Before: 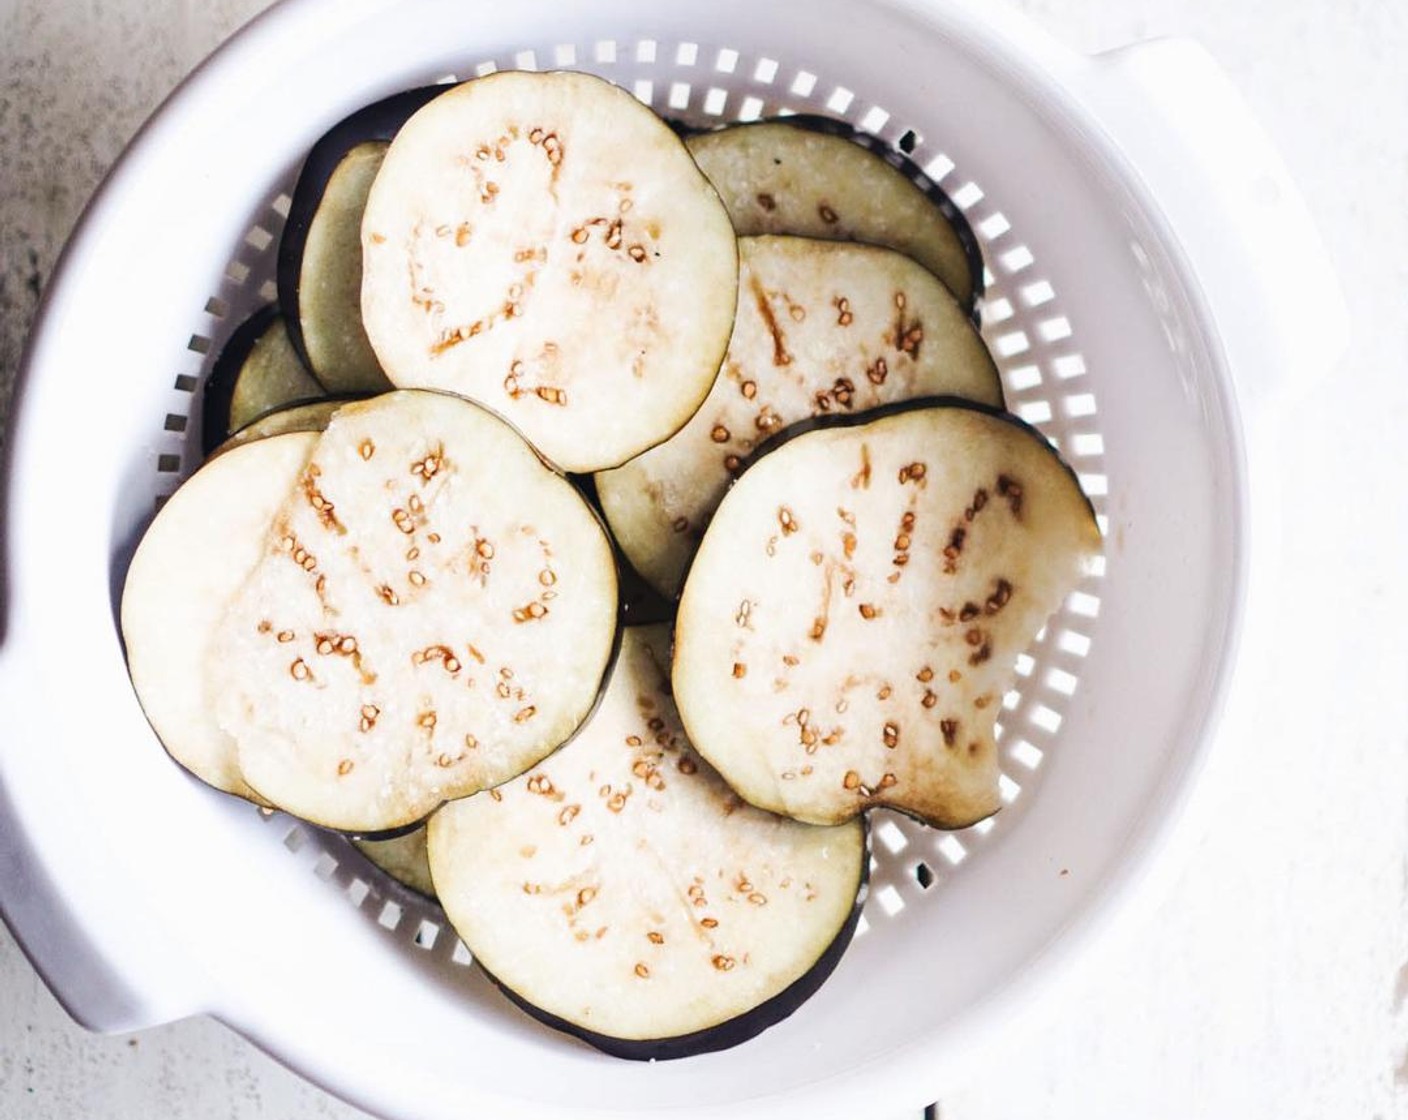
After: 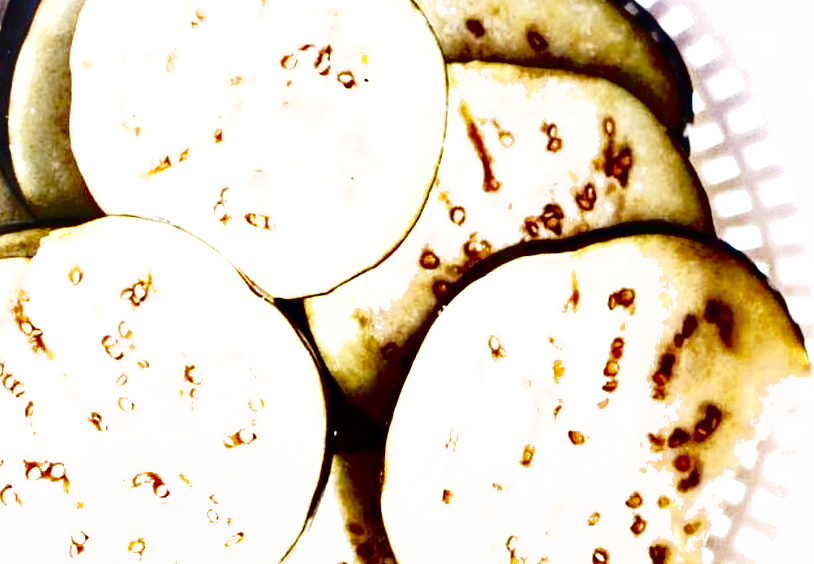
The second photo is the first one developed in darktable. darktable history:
crop: left 20.668%, top 15.543%, right 21.48%, bottom 34.019%
shadows and highlights: radius 267.23, highlights color adjustment 78.12%, soften with gaussian
exposure: black level correction 0, exposure 1.124 EV, compensate exposure bias true, compensate highlight preservation false
base curve: curves: ch0 [(0, 0) (0.036, 0.025) (0.121, 0.166) (0.206, 0.329) (0.605, 0.79) (1, 1)], preserve colors none
color zones: curves: ch0 [(0.11, 0.396) (0.195, 0.36) (0.25, 0.5) (0.303, 0.412) (0.357, 0.544) (0.75, 0.5) (0.967, 0.328)]; ch1 [(0, 0.468) (0.112, 0.512) (0.202, 0.6) (0.25, 0.5) (0.307, 0.352) (0.357, 0.544) (0.75, 0.5) (0.963, 0.524)]
tone equalizer: edges refinement/feathering 500, mask exposure compensation -1.57 EV, preserve details no
contrast brightness saturation: contrast 0.006, saturation -0.066
